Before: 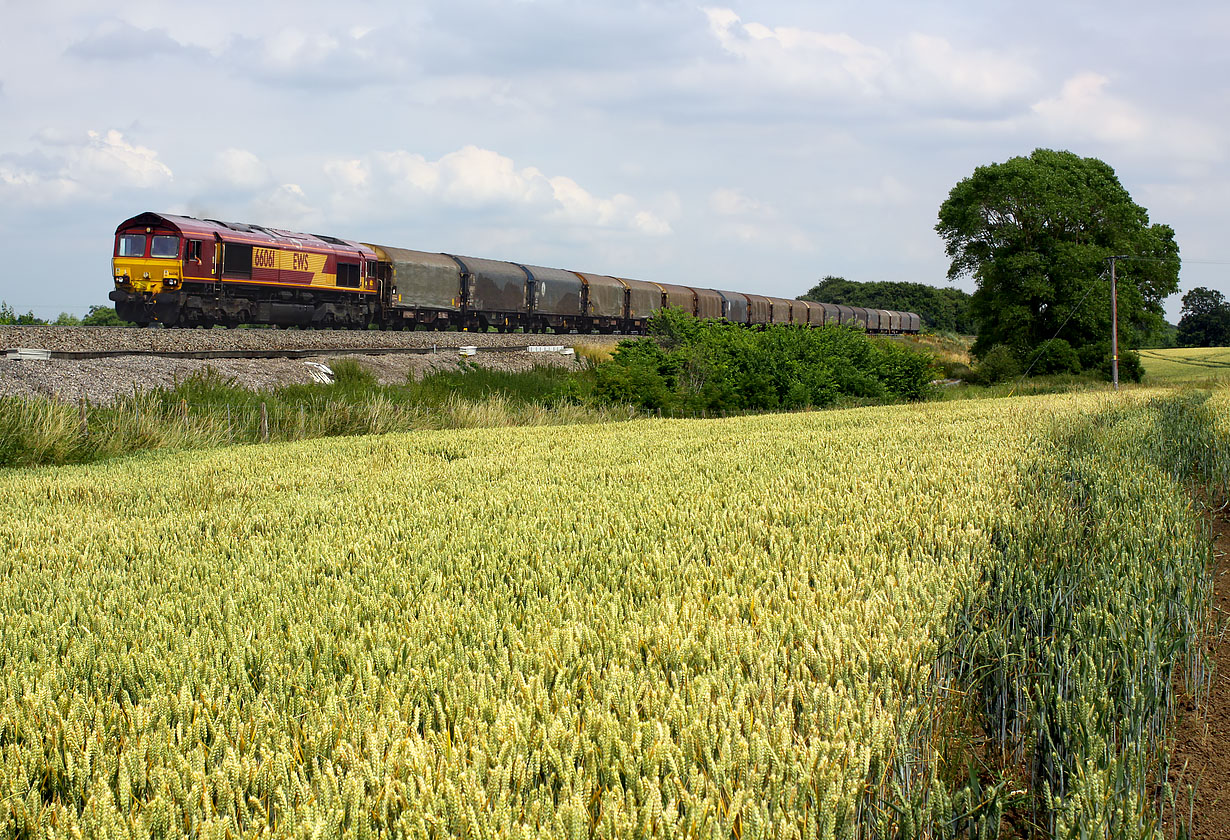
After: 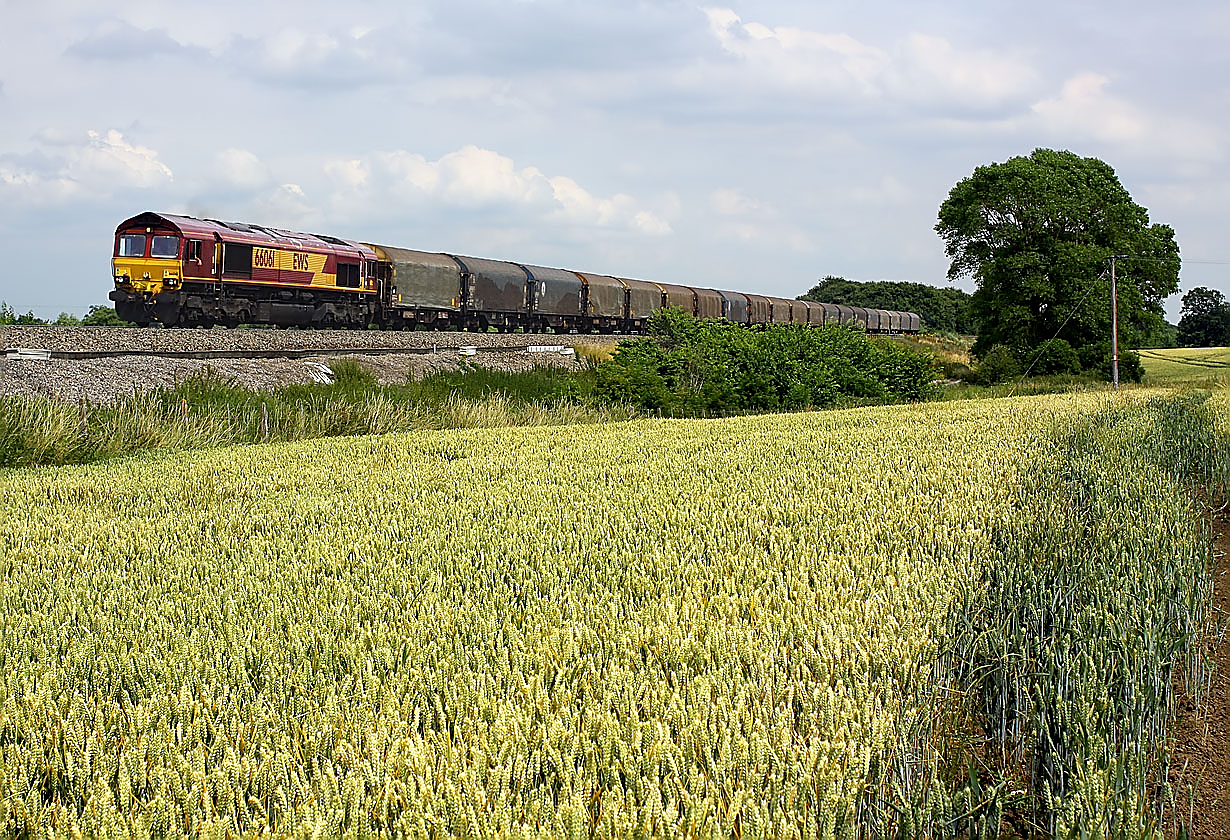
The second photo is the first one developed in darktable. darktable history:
sharpen: radius 1.404, amount 1.26, threshold 0.635
